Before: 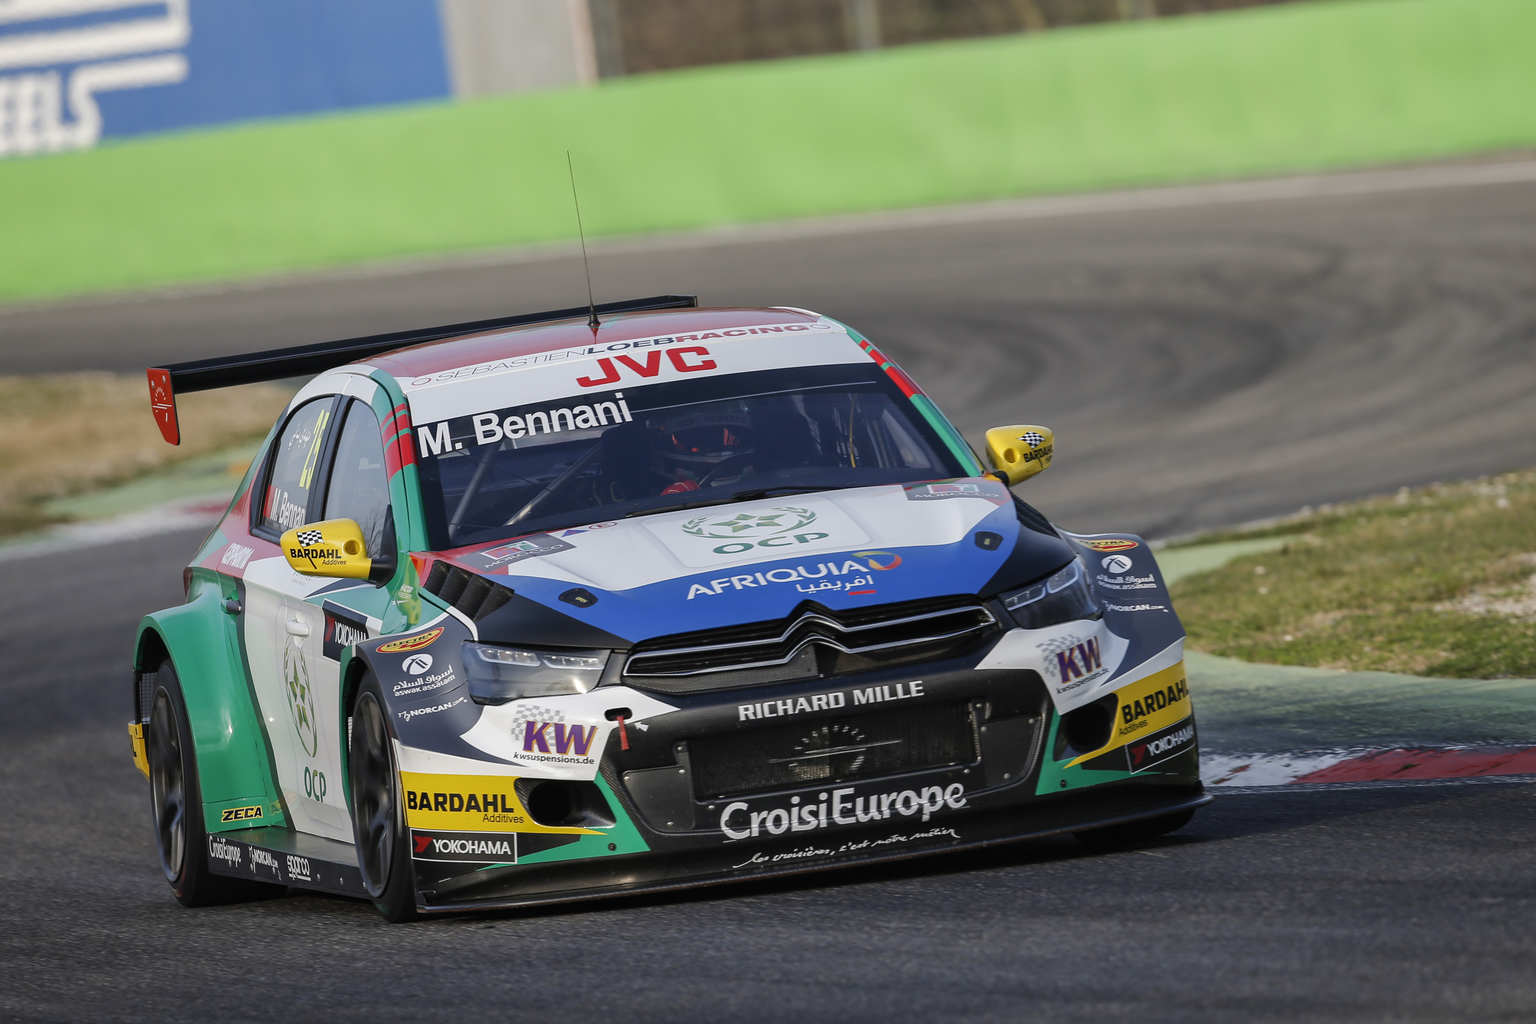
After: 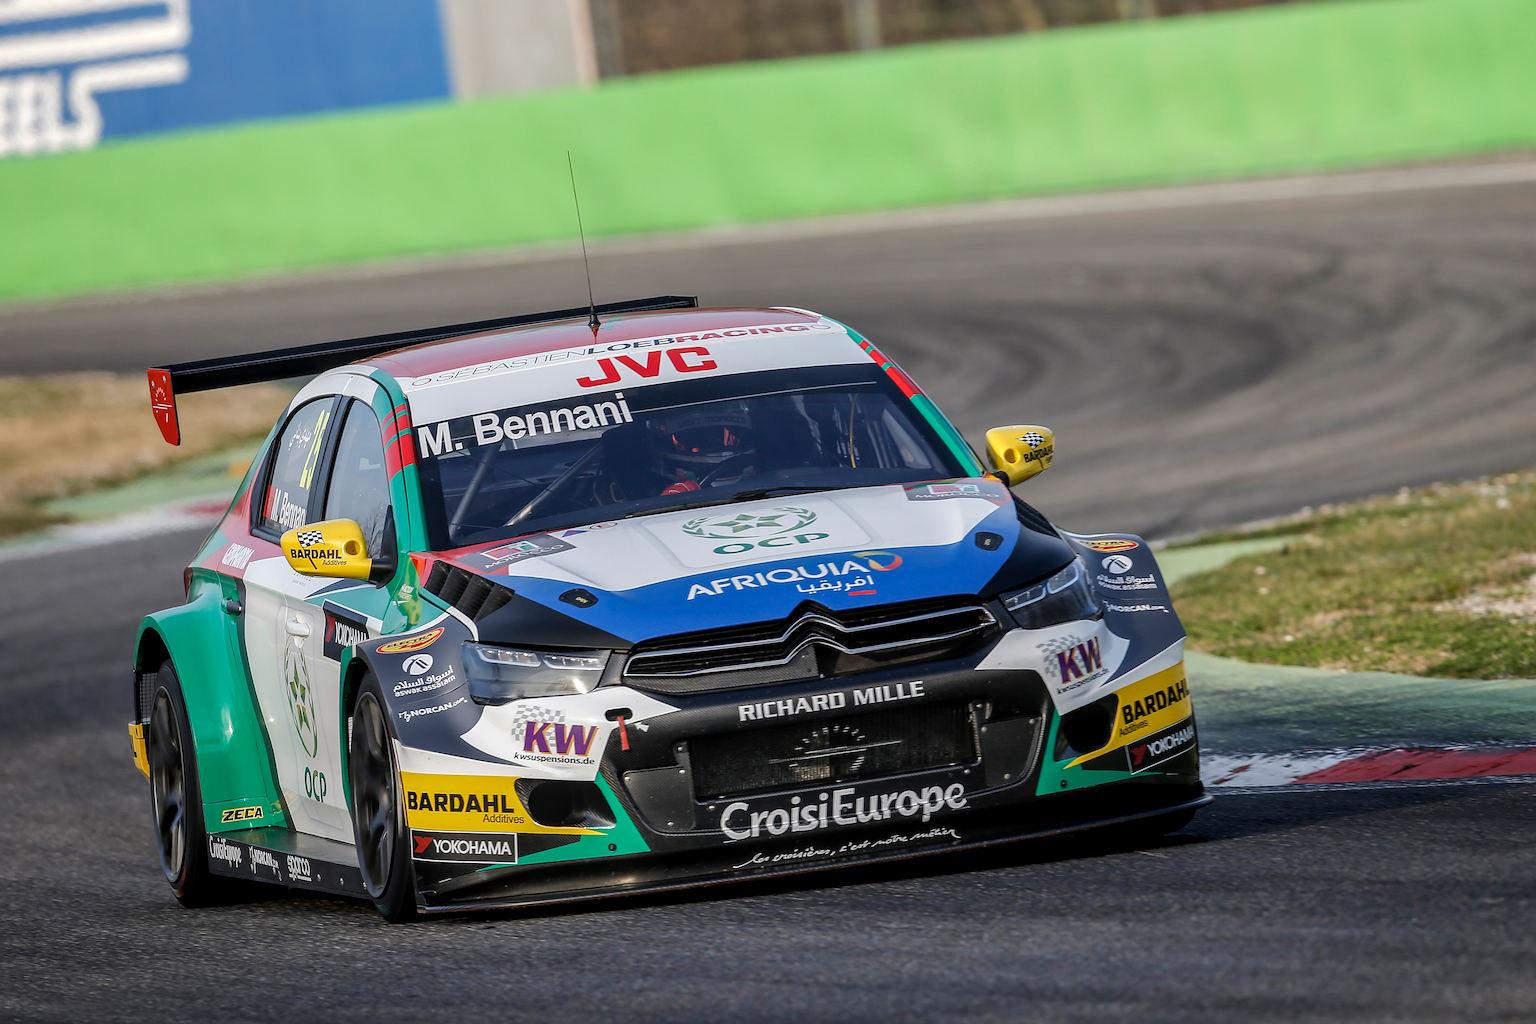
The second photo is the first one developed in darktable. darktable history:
sharpen: on, module defaults
exposure: exposure 0.128 EV, compensate exposure bias true, compensate highlight preservation false
local contrast: on, module defaults
